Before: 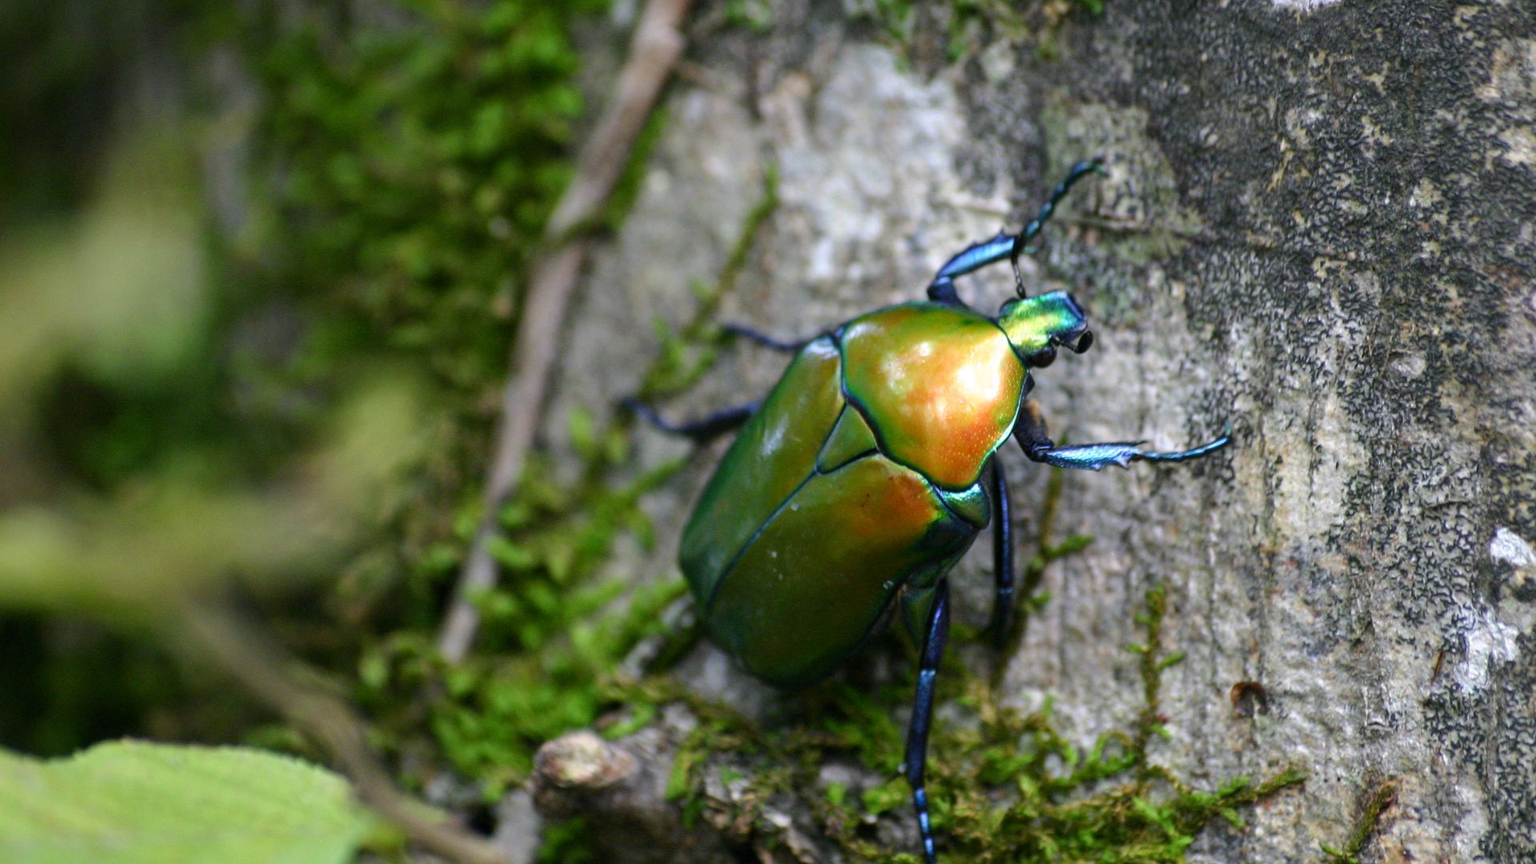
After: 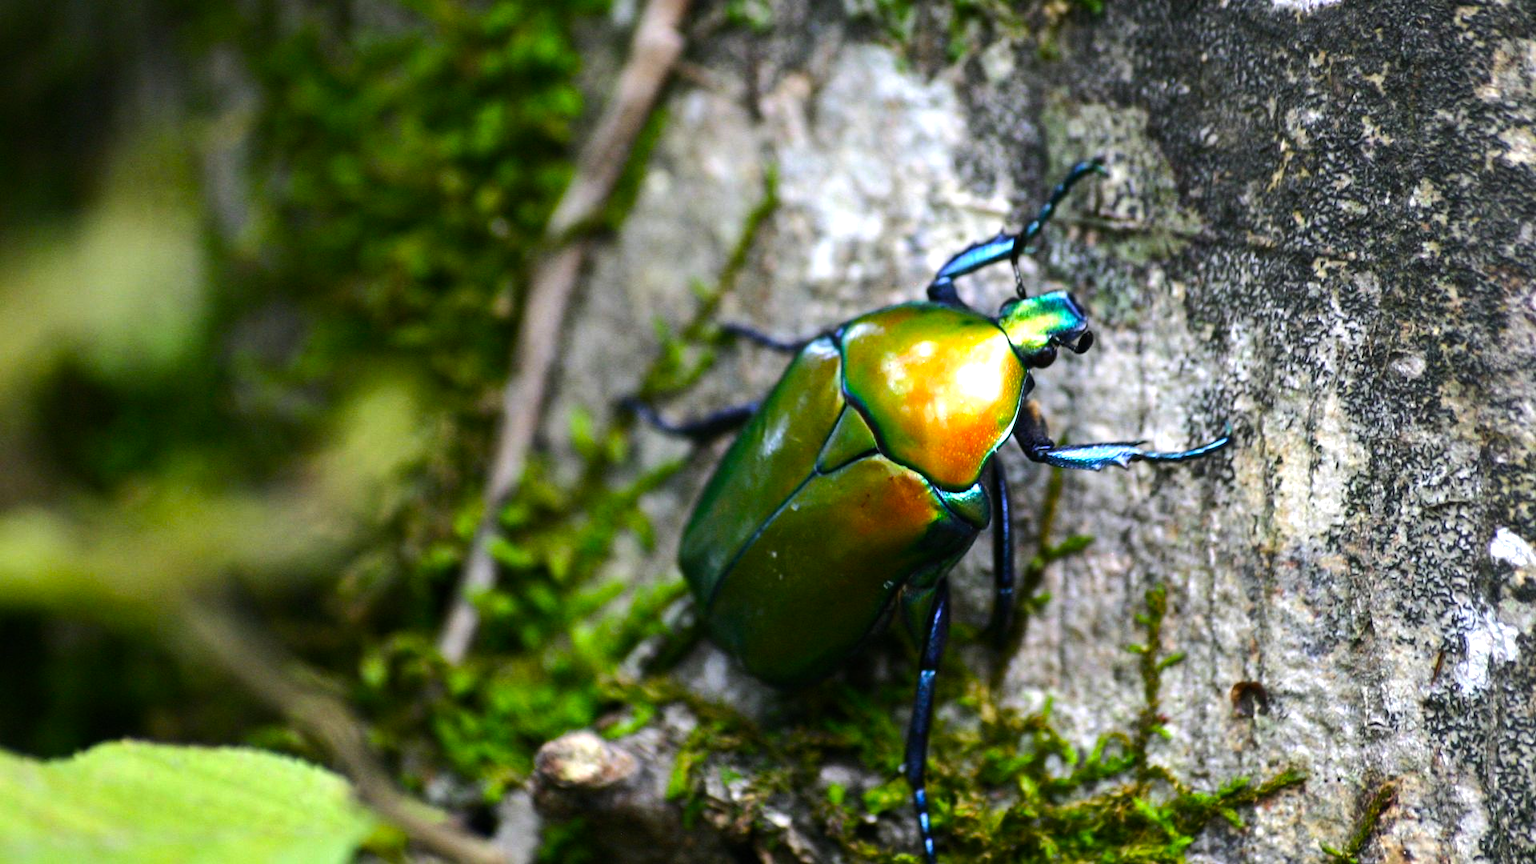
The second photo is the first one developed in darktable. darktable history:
tone equalizer: -8 EV -0.75 EV, -7 EV -0.7 EV, -6 EV -0.6 EV, -5 EV -0.4 EV, -3 EV 0.4 EV, -2 EV 0.6 EV, -1 EV 0.7 EV, +0 EV 0.75 EV, edges refinement/feathering 500, mask exposure compensation -1.57 EV, preserve details no
color balance: output saturation 120%
